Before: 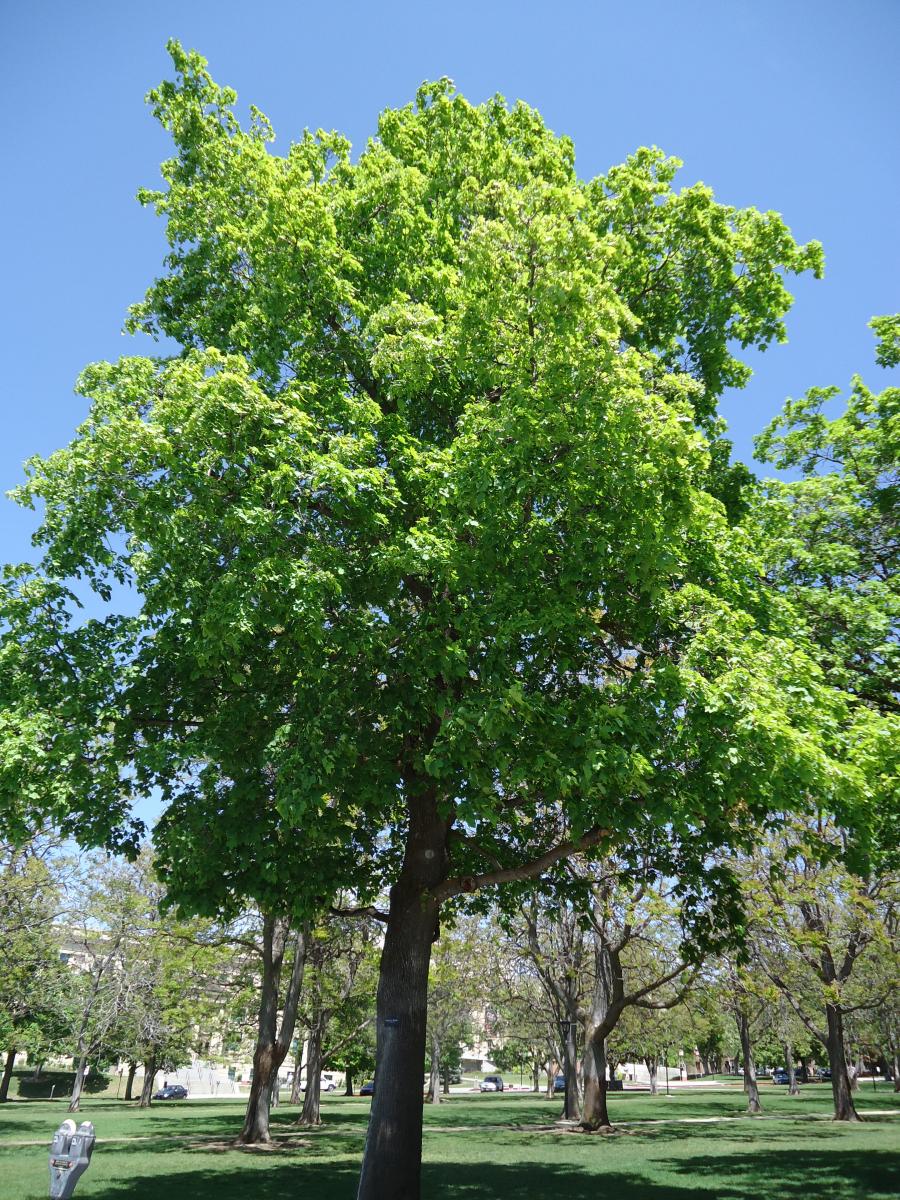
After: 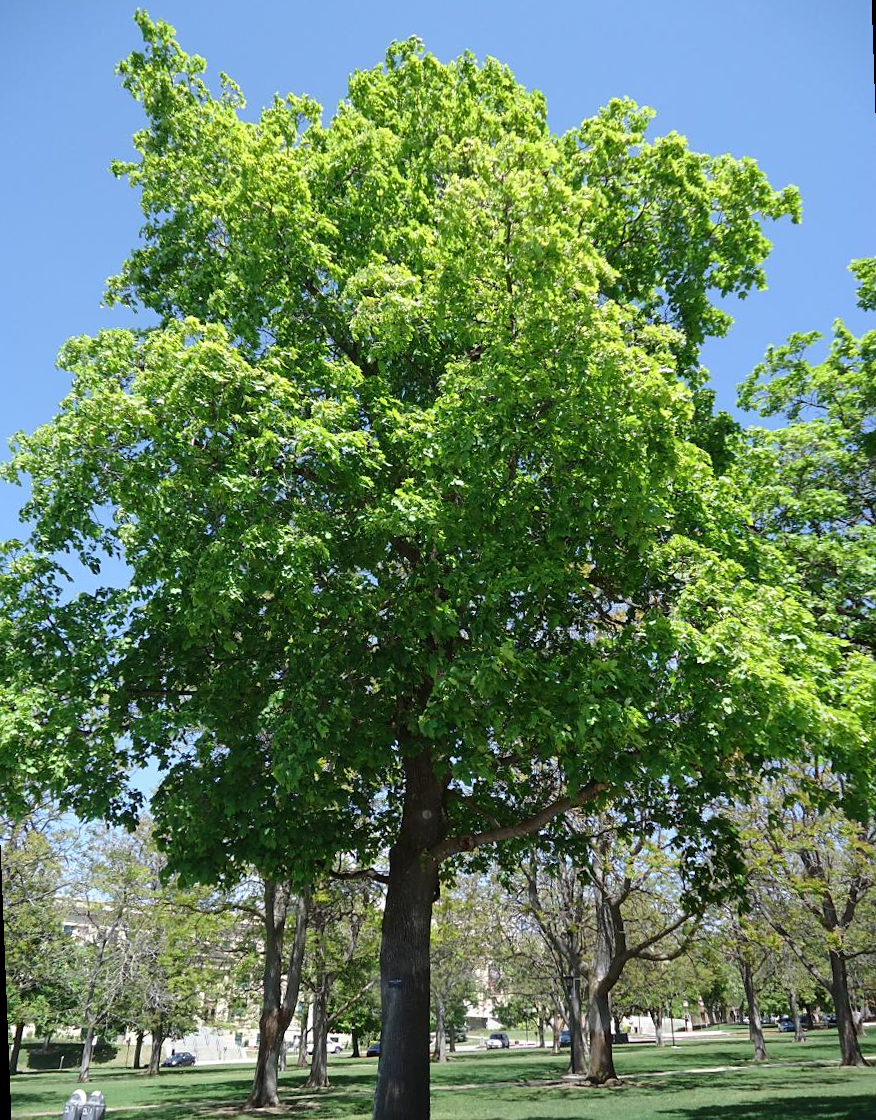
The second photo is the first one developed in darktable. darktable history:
rotate and perspective: rotation -2.12°, lens shift (vertical) 0.009, lens shift (horizontal) -0.008, automatic cropping original format, crop left 0.036, crop right 0.964, crop top 0.05, crop bottom 0.959
exposure: exposure 0 EV, compensate highlight preservation false
sharpen: amount 0.2
